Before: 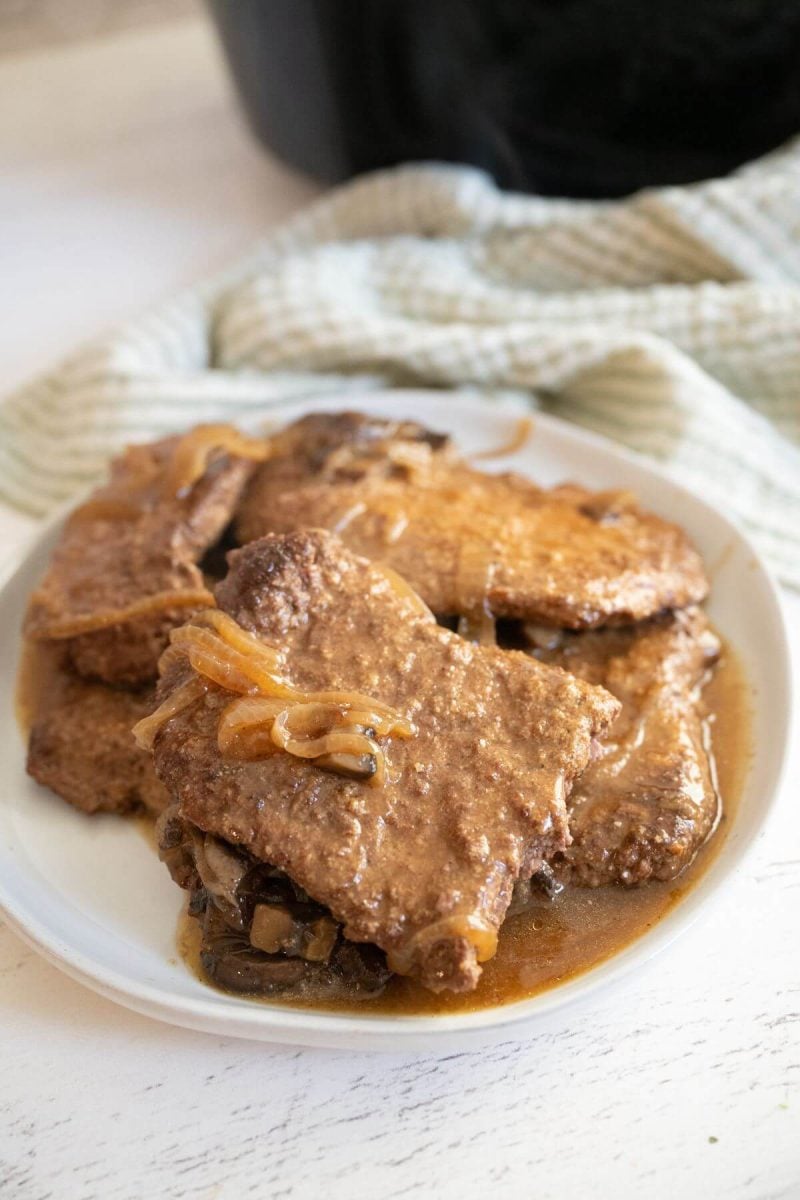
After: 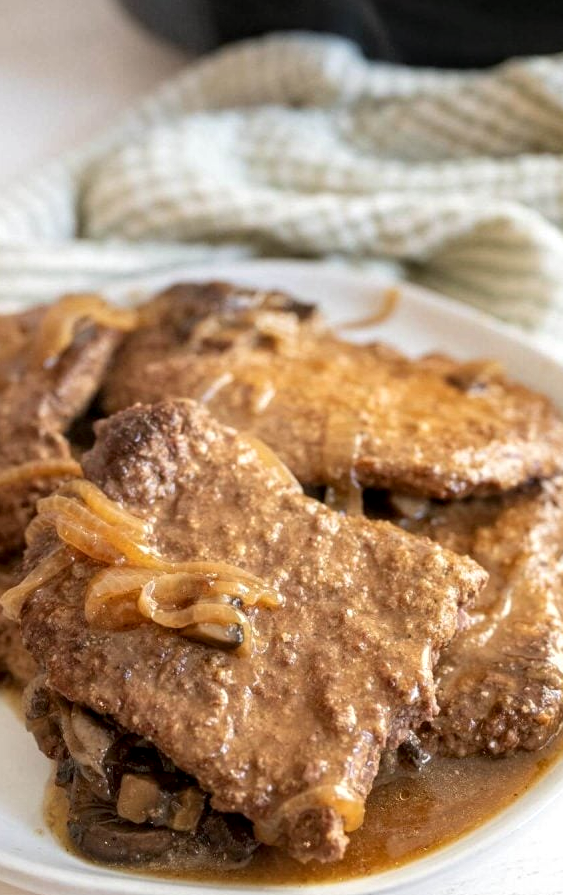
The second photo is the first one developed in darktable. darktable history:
crop and rotate: left 16.684%, top 10.837%, right 12.85%, bottom 14.525%
local contrast: detail 130%
